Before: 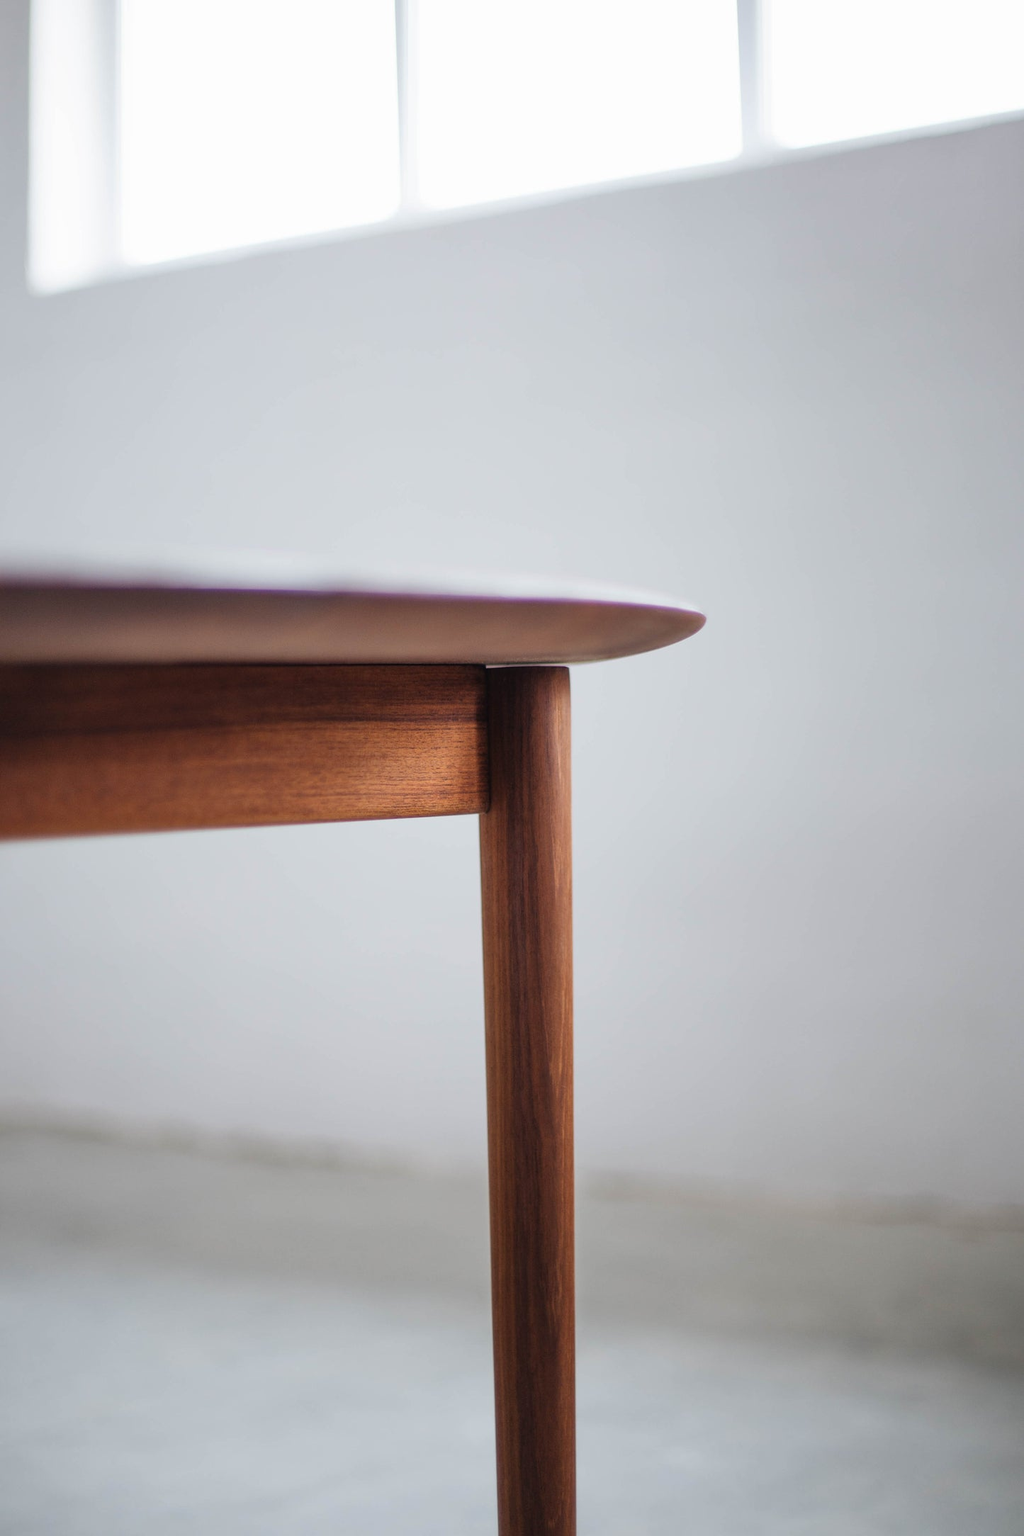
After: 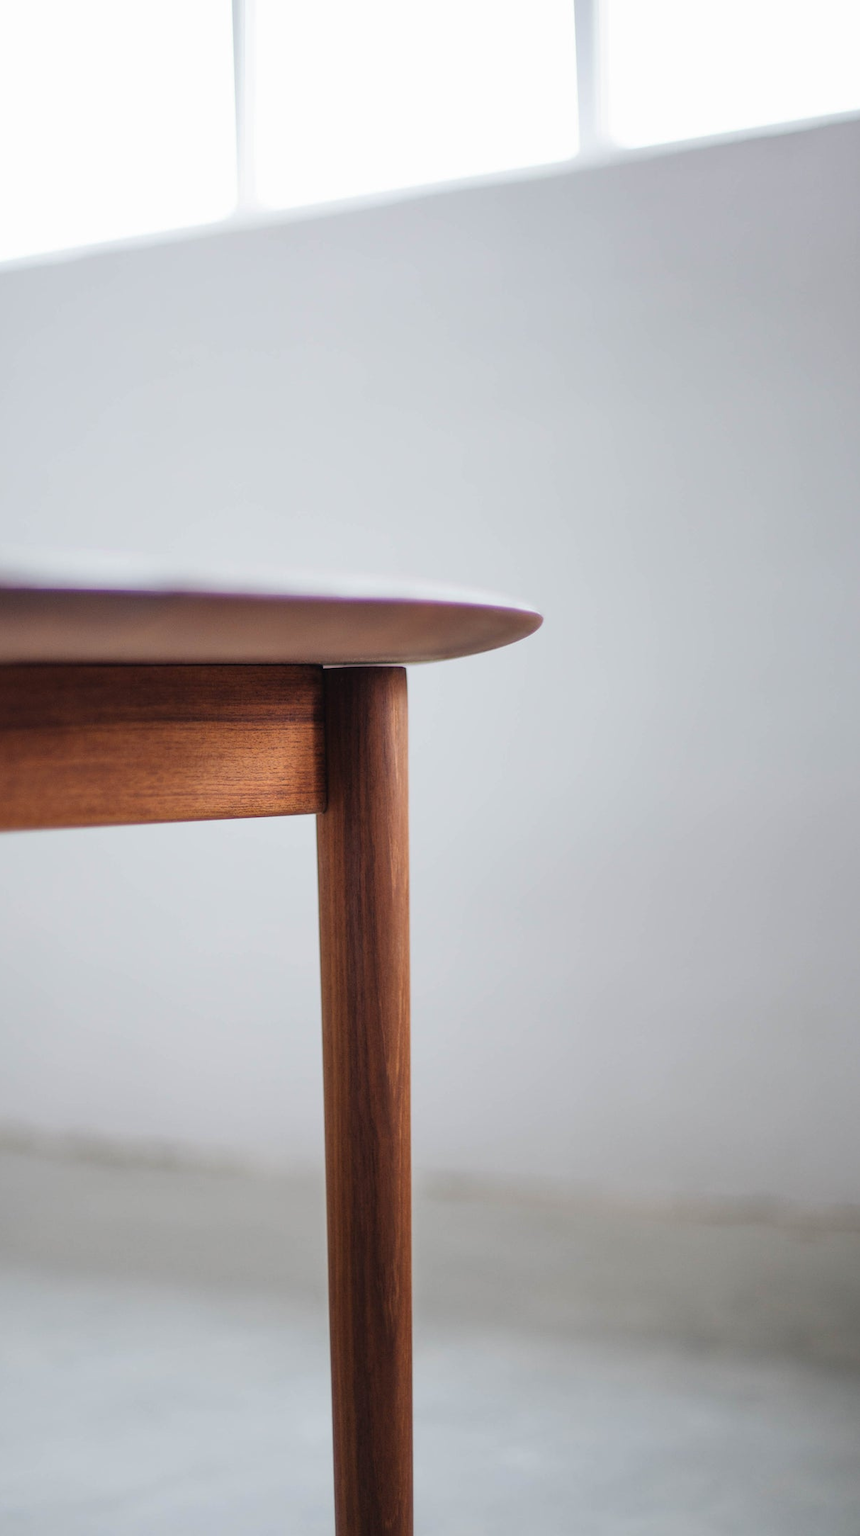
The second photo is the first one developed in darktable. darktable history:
crop: left 15.985%
